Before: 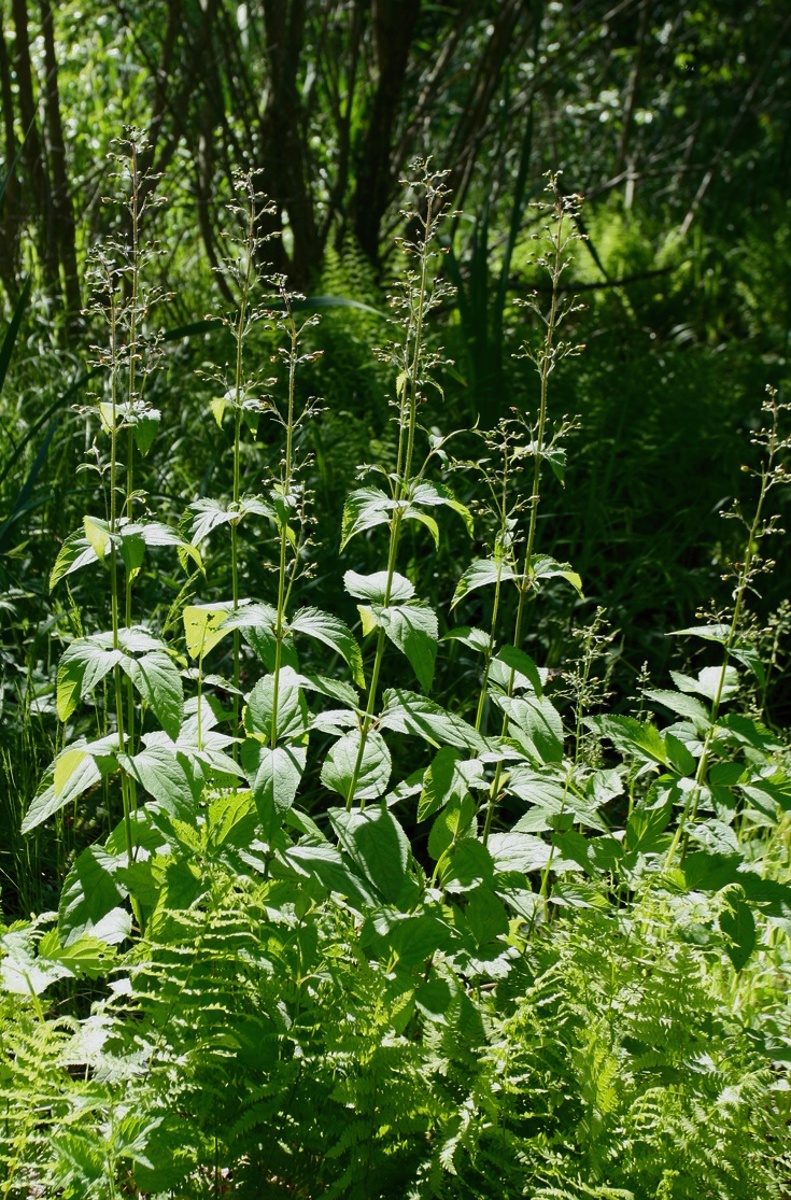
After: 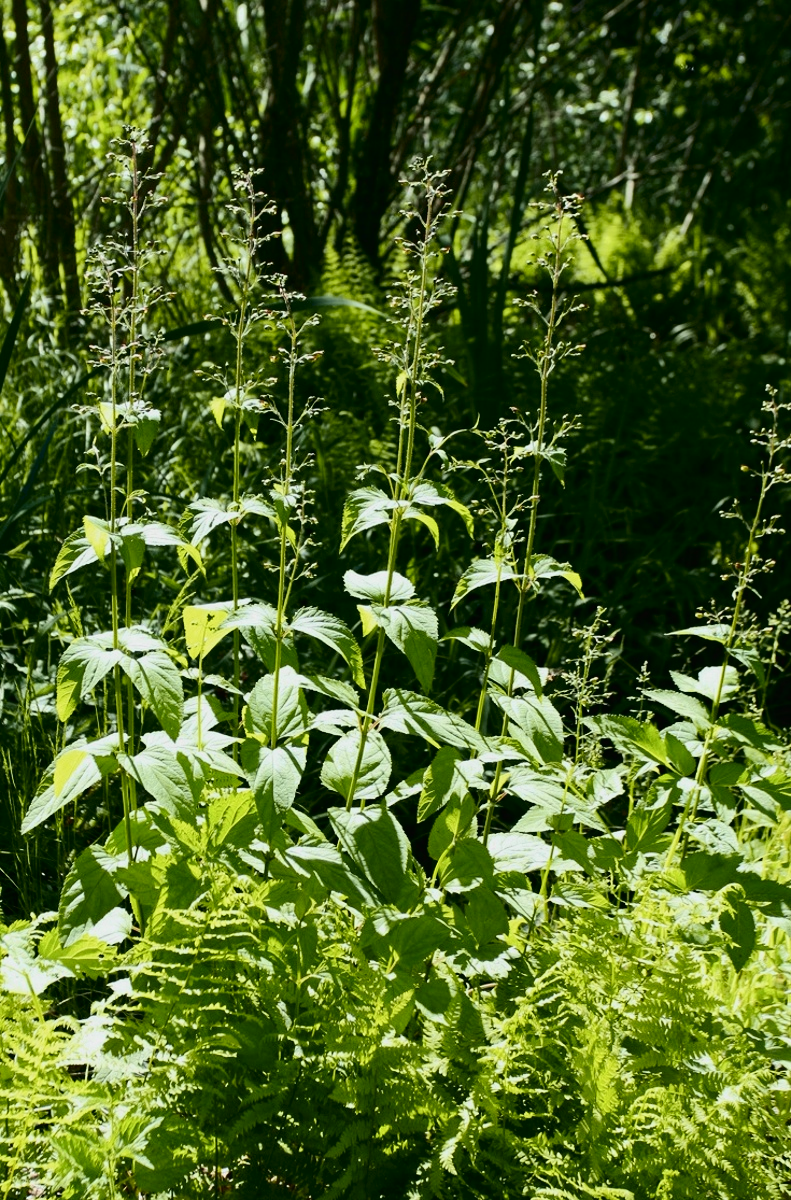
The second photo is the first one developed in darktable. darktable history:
tone curve: curves: ch0 [(0, 0.012) (0.031, 0.02) (0.12, 0.083) (0.193, 0.171) (0.277, 0.279) (0.45, 0.52) (0.568, 0.676) (0.678, 0.777) (0.875, 0.92) (1, 0.965)]; ch1 [(0, 0) (0.243, 0.245) (0.402, 0.41) (0.493, 0.486) (0.508, 0.507) (0.531, 0.53) (0.551, 0.564) (0.646, 0.672) (0.694, 0.732) (1, 1)]; ch2 [(0, 0) (0.249, 0.216) (0.356, 0.343) (0.424, 0.442) (0.476, 0.482) (0.498, 0.502) (0.517, 0.517) (0.532, 0.545) (0.562, 0.575) (0.614, 0.644) (0.706, 0.748) (0.808, 0.809) (0.991, 0.968)], color space Lab, independent channels, preserve colors none
